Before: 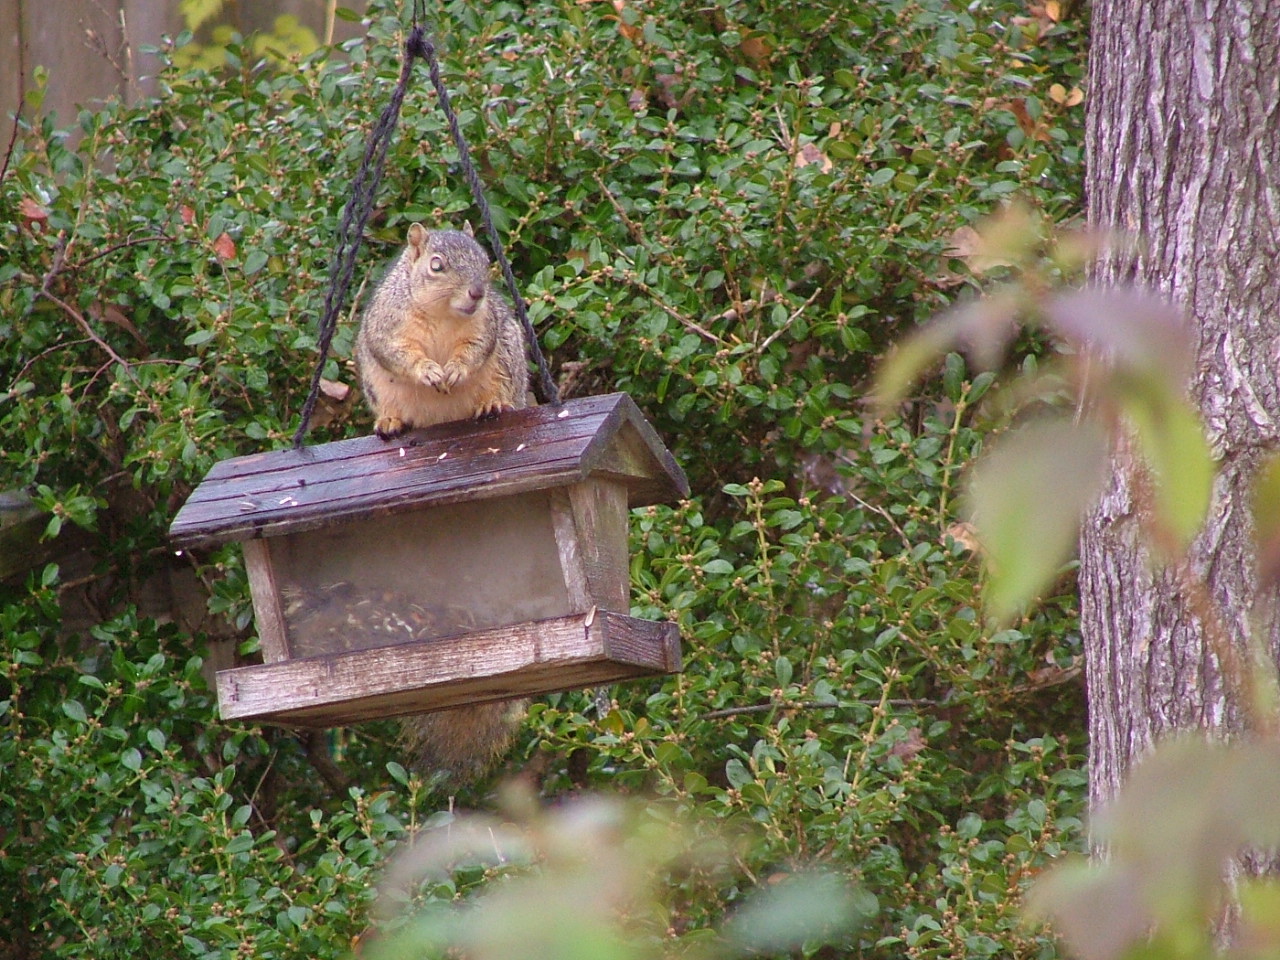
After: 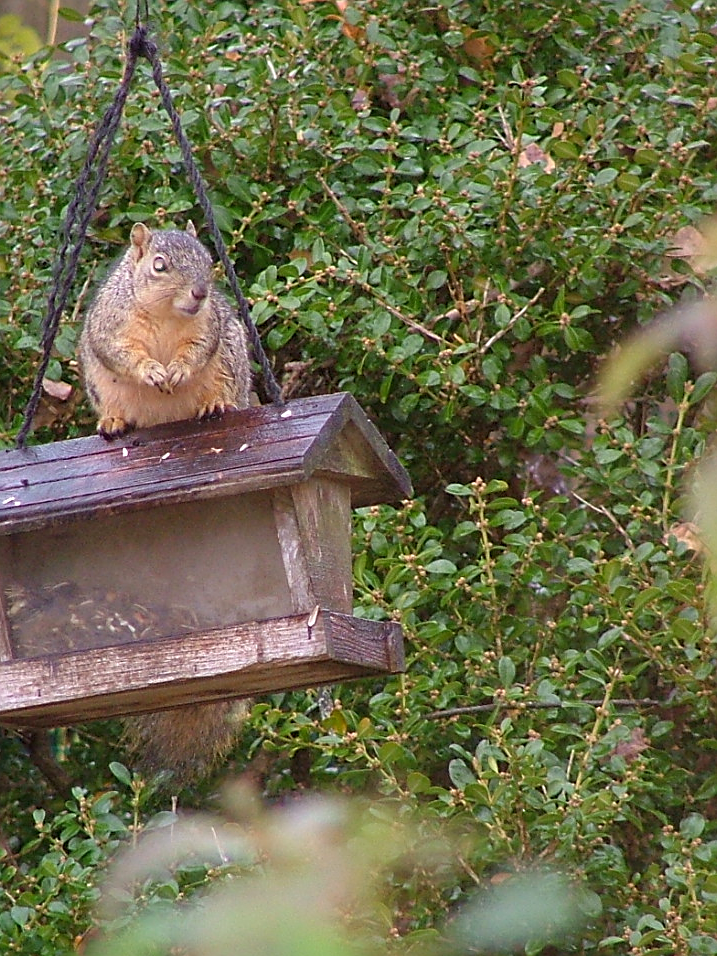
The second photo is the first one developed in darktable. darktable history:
color zones: curves: ch1 [(0, 0.523) (0.143, 0.545) (0.286, 0.52) (0.429, 0.506) (0.571, 0.503) (0.714, 0.503) (0.857, 0.508) (1, 0.523)]
crop: left 21.674%, right 22.086%
sharpen: on, module defaults
